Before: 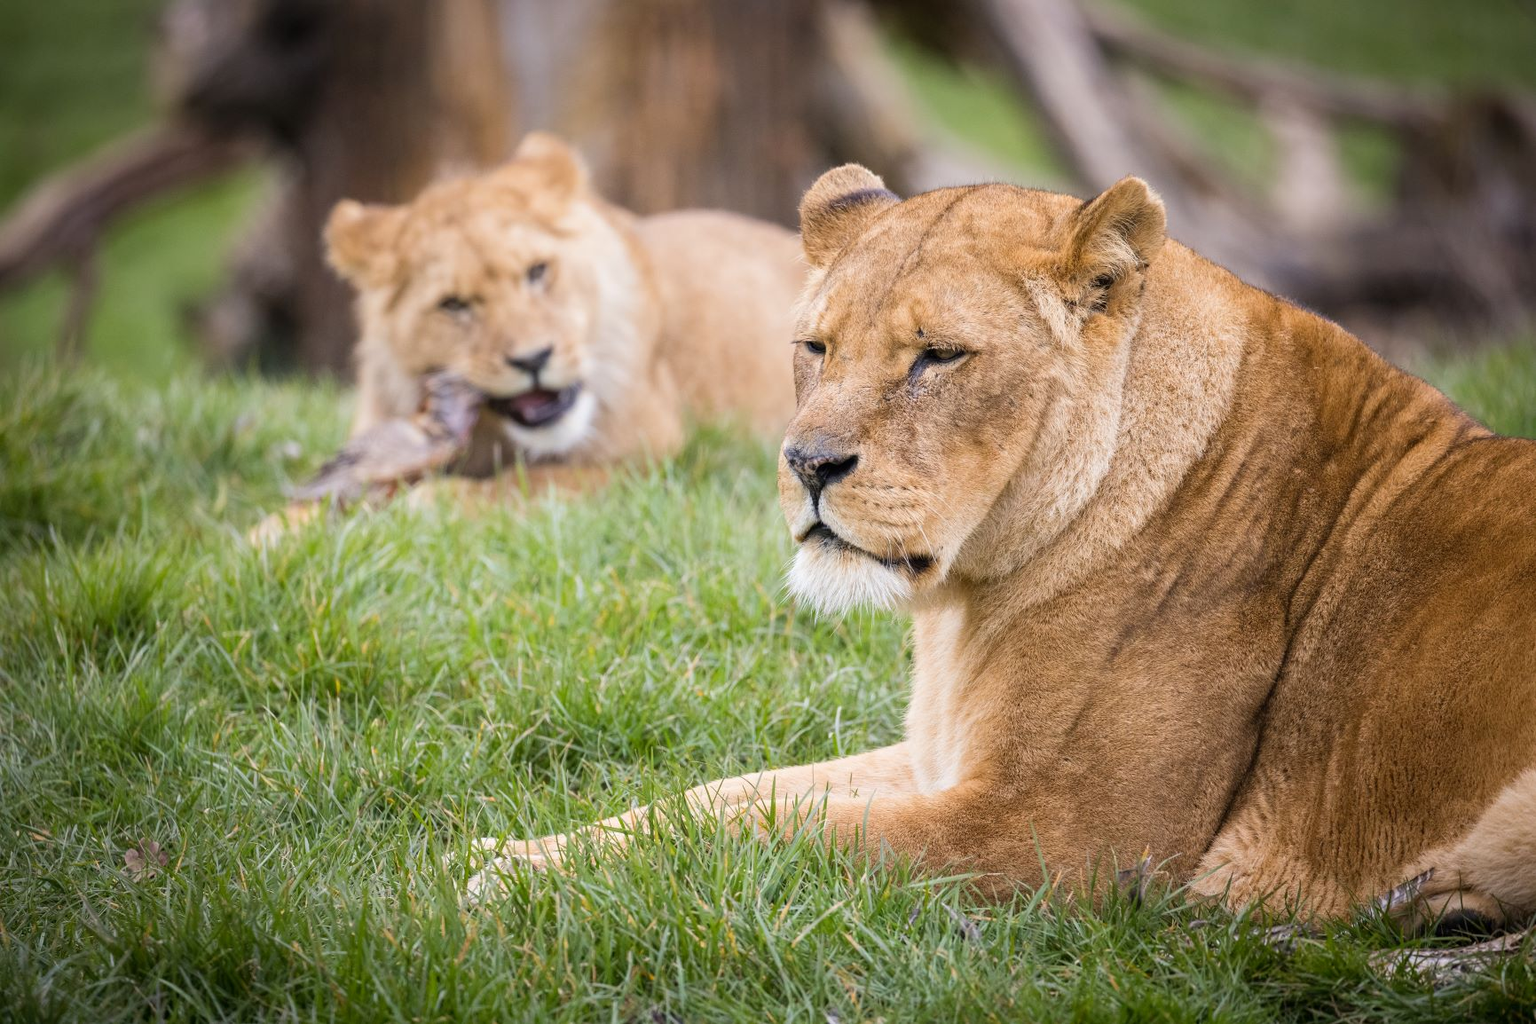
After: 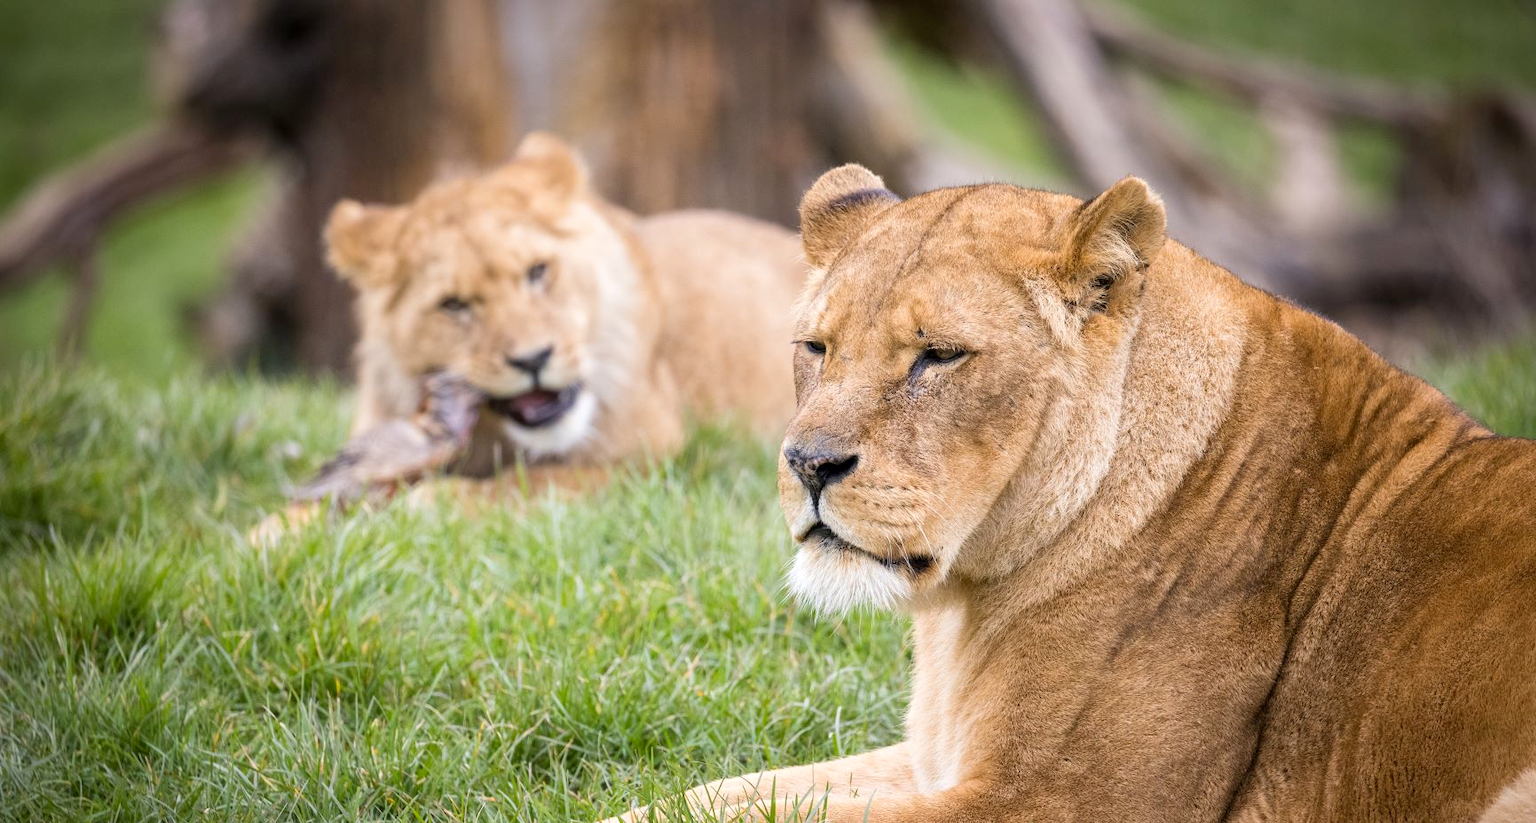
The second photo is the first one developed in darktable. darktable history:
local contrast: mode bilateral grid, contrast 10, coarseness 25, detail 110%, midtone range 0.2
exposure: black level correction 0.002, exposure 0.146 EV, compensate exposure bias true, compensate highlight preservation false
crop: bottom 19.53%
